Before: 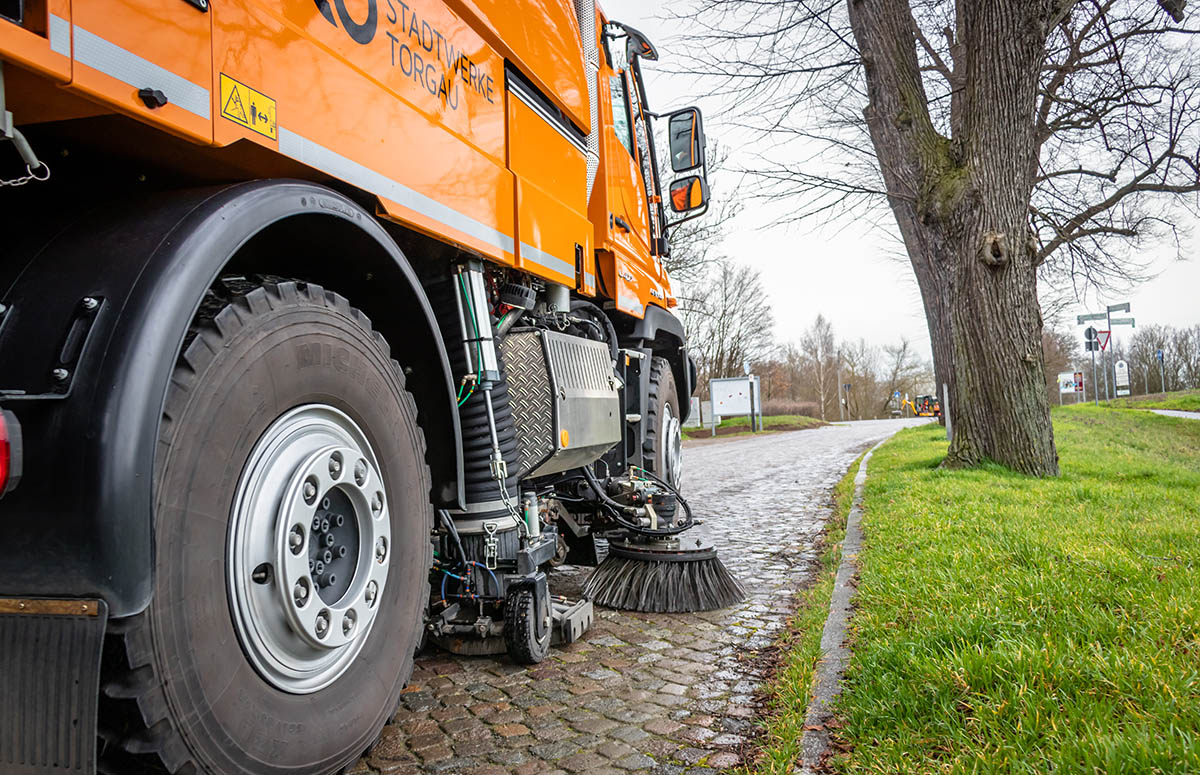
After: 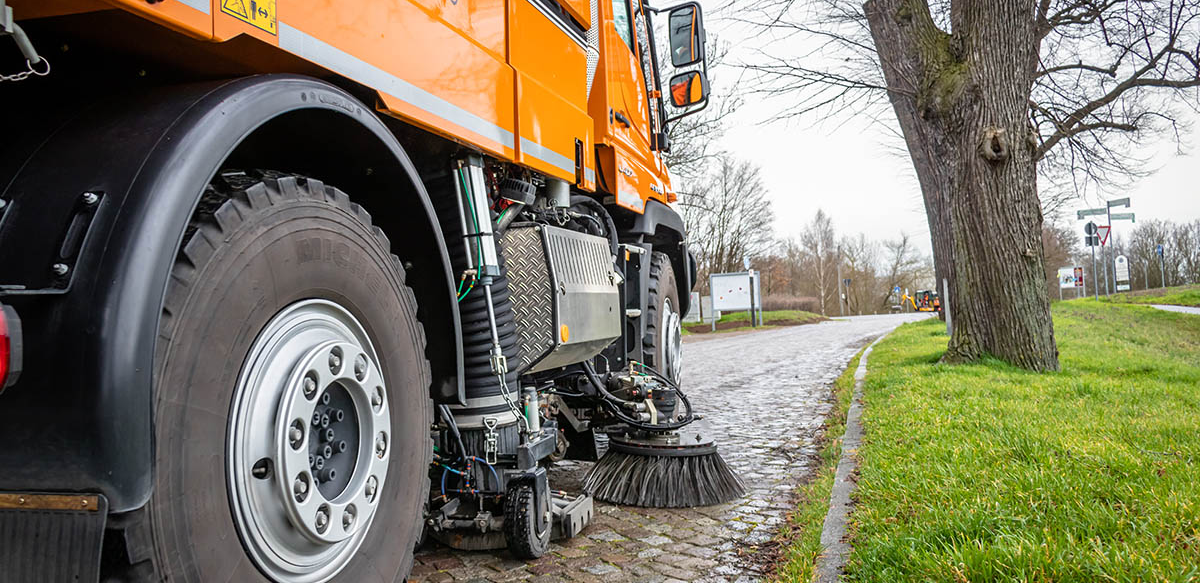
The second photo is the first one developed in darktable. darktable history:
crop: top 13.65%, bottom 11.064%
